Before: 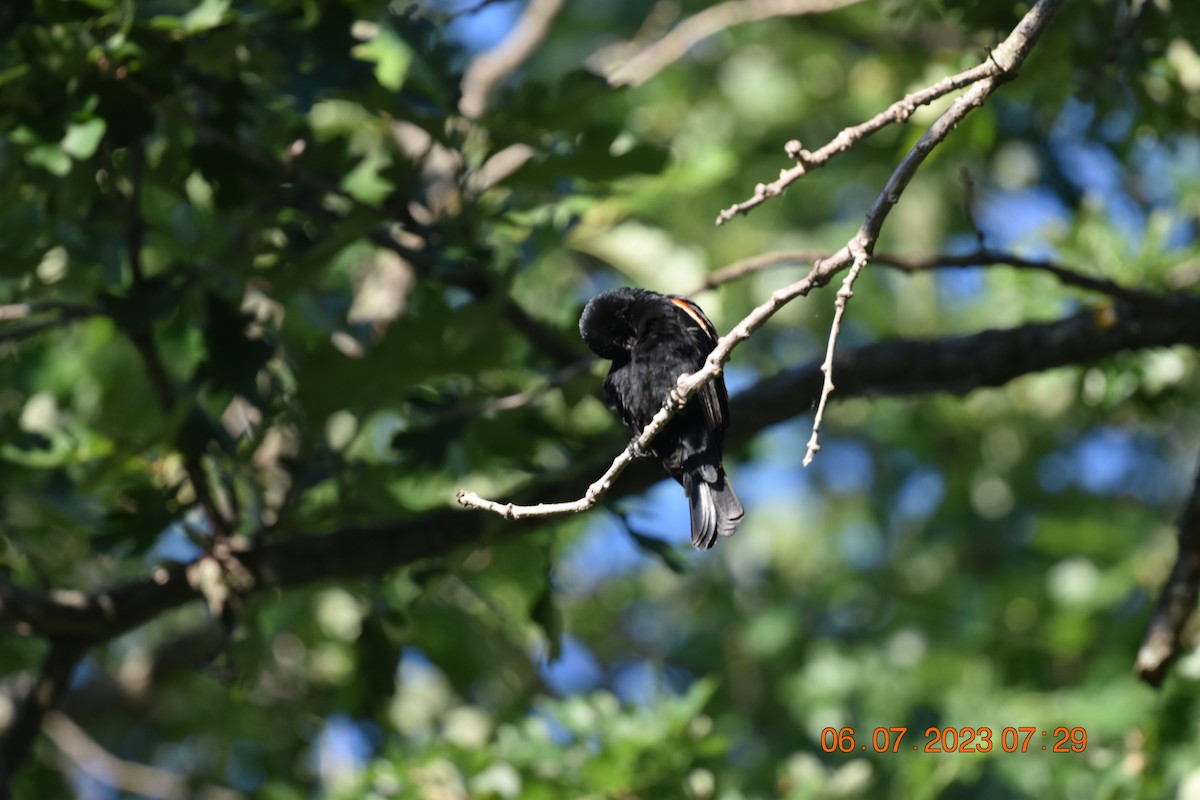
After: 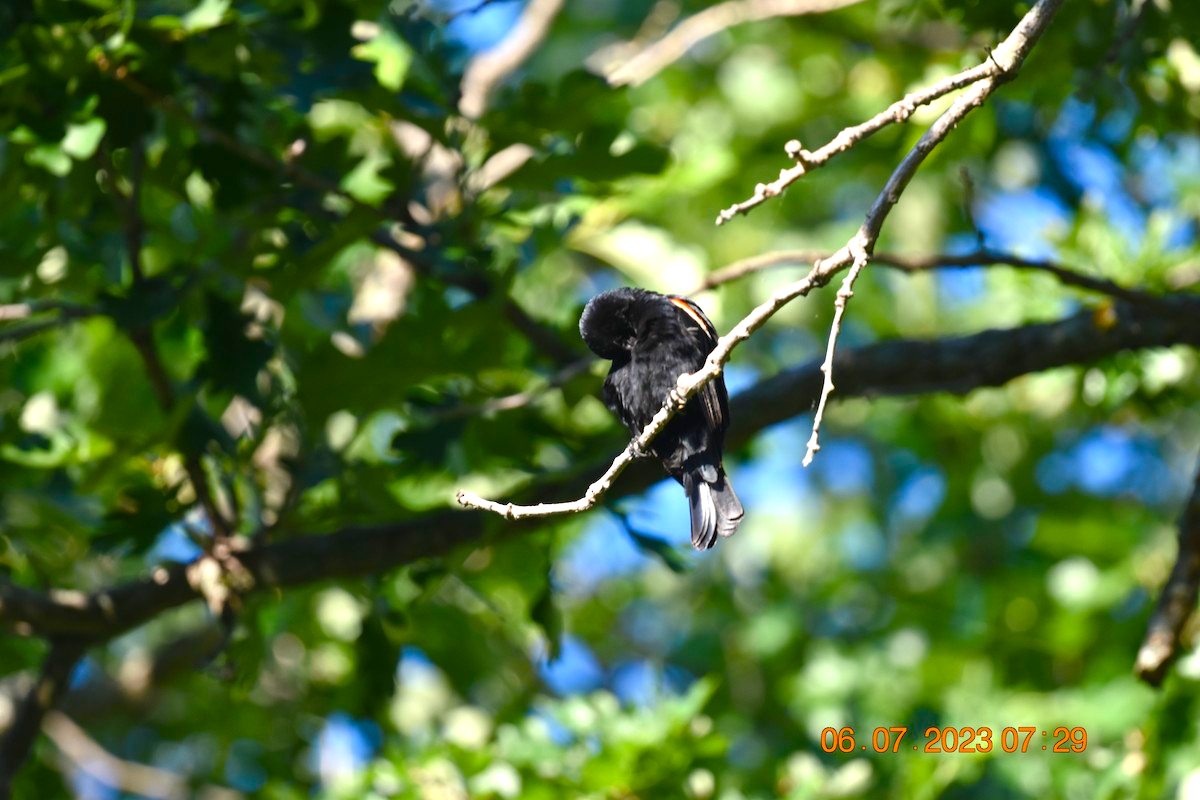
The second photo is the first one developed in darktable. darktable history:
color balance rgb: linear chroma grading › global chroma 15.146%, perceptual saturation grading › global saturation 20%, perceptual saturation grading › highlights -25.687%, perceptual saturation grading › shadows 25.895%, global vibrance 20%
exposure: black level correction 0, exposure 0.692 EV, compensate exposure bias true, compensate highlight preservation false
tone equalizer: on, module defaults
